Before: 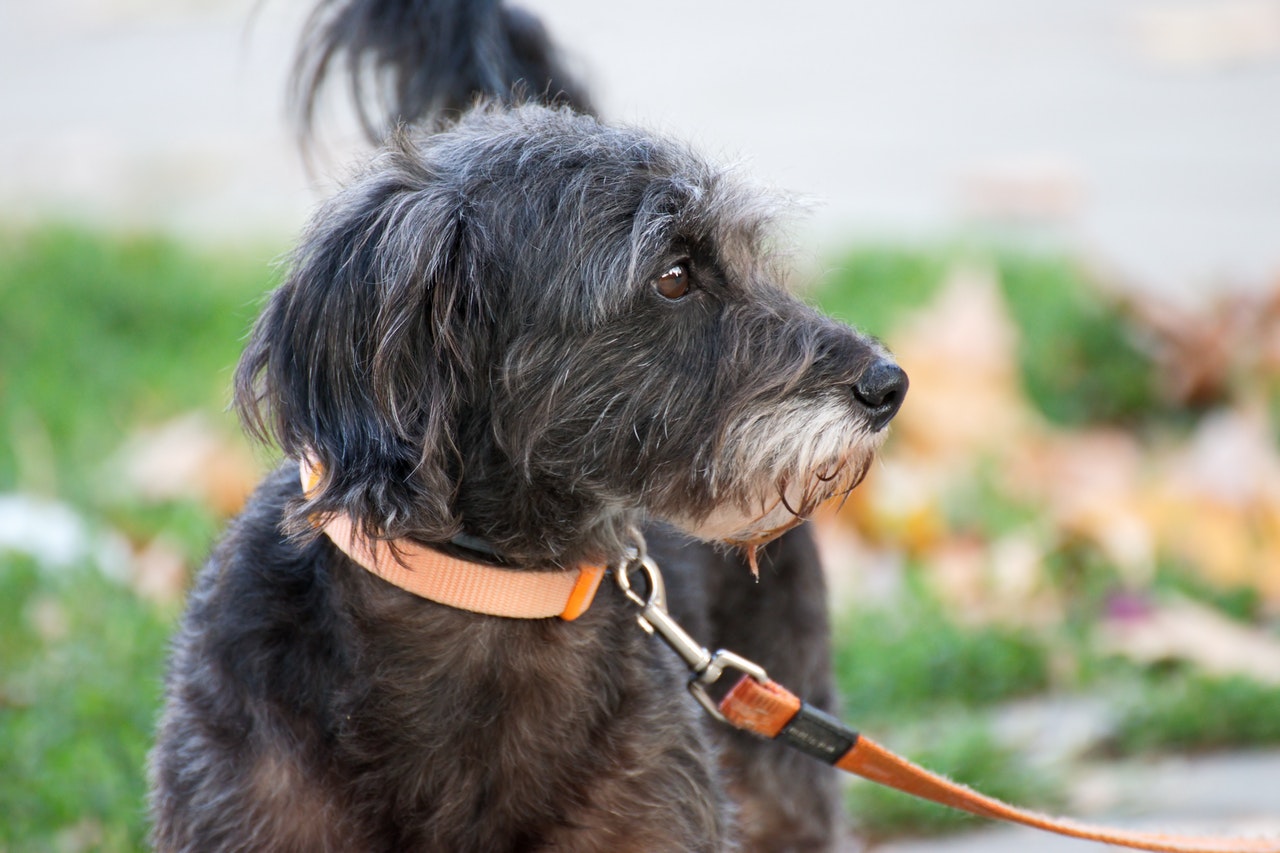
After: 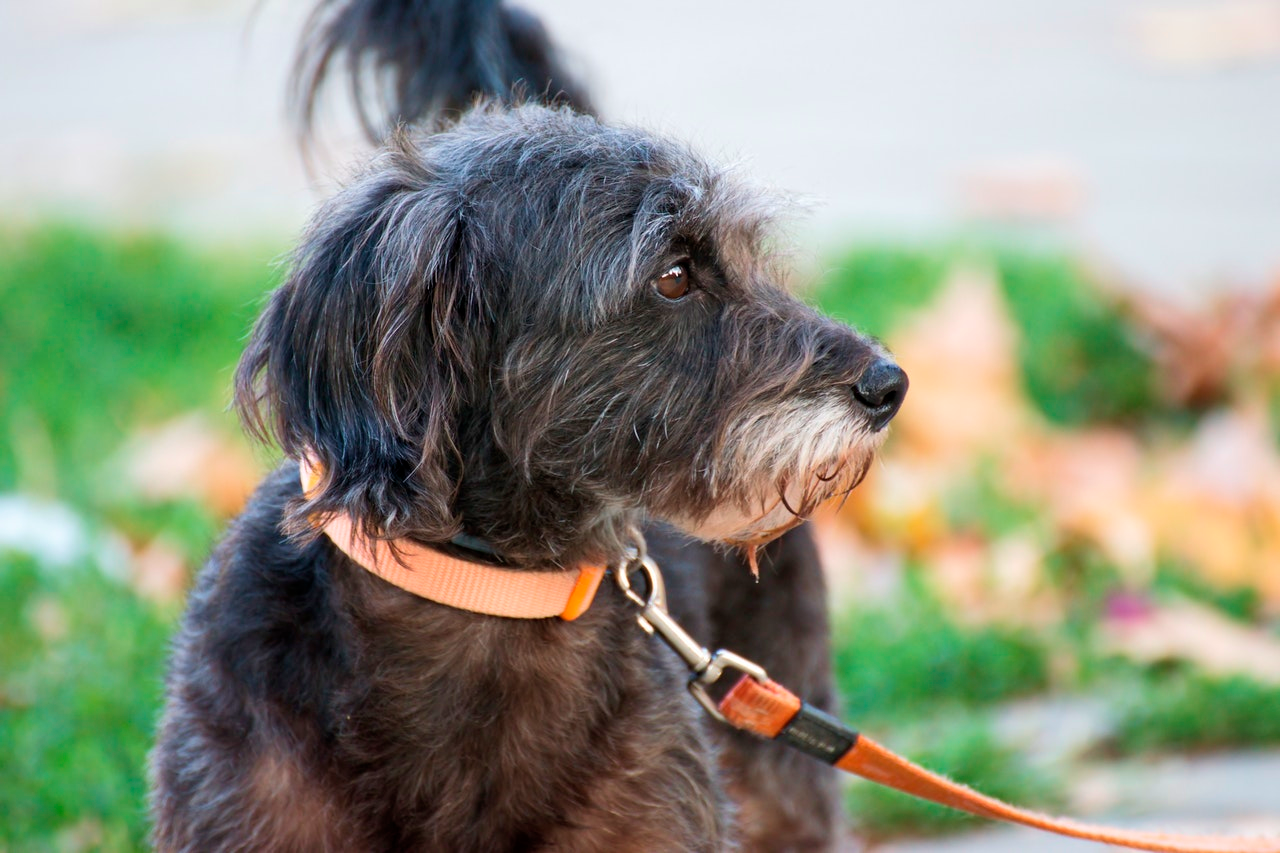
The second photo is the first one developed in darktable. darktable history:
velvia: strength 27.24%
